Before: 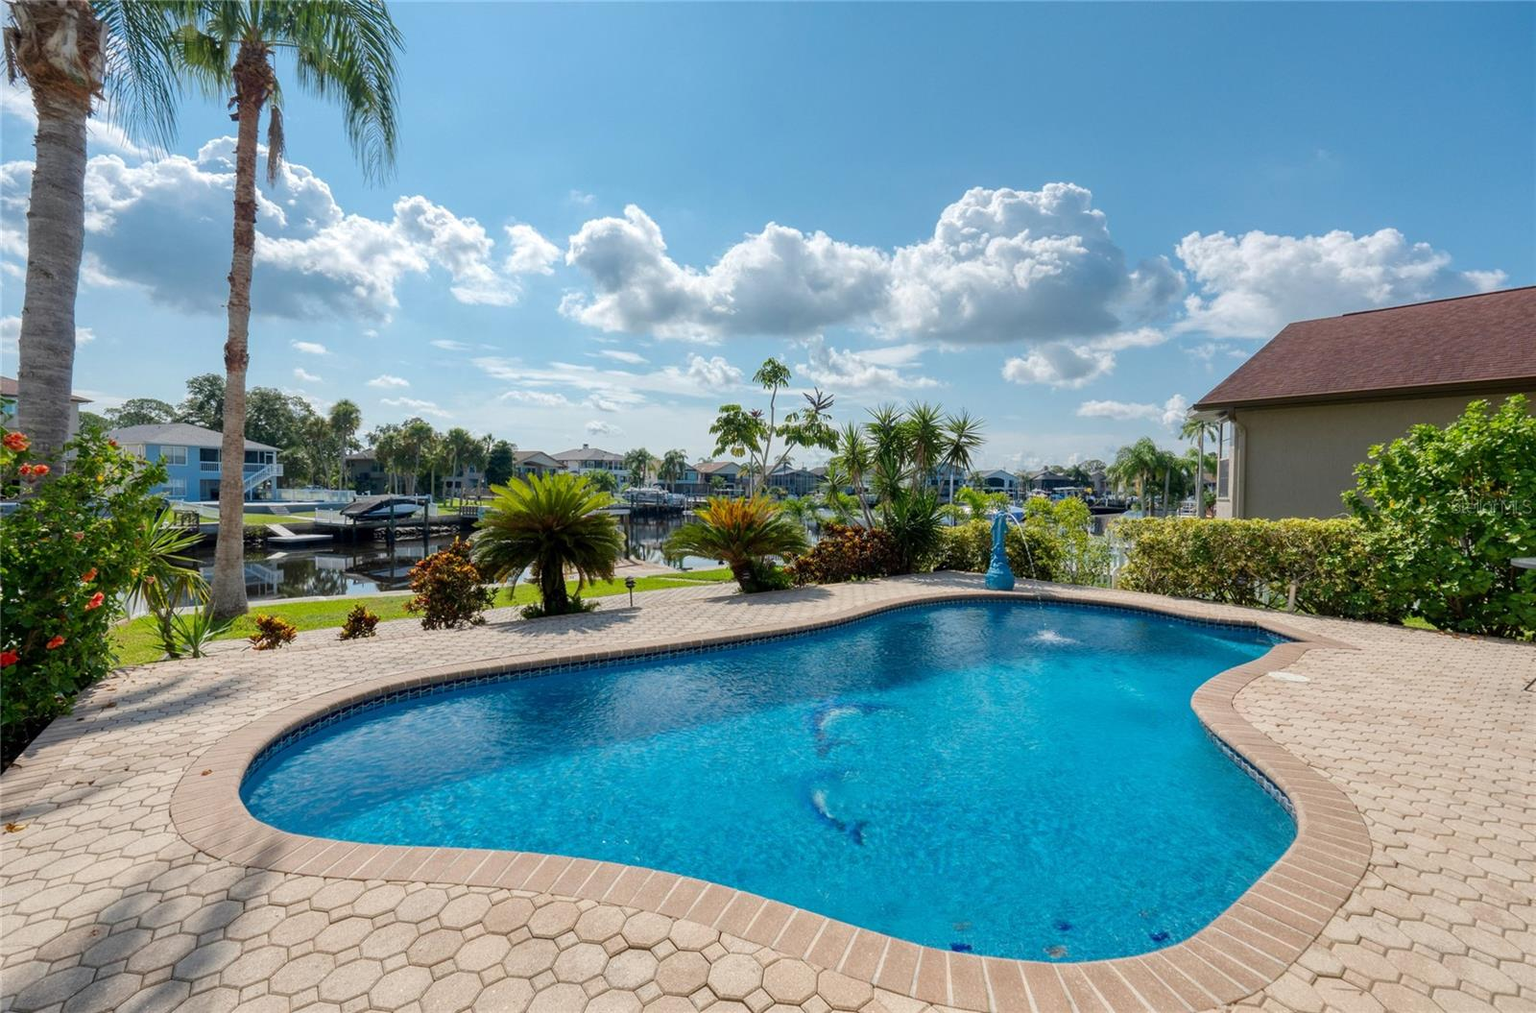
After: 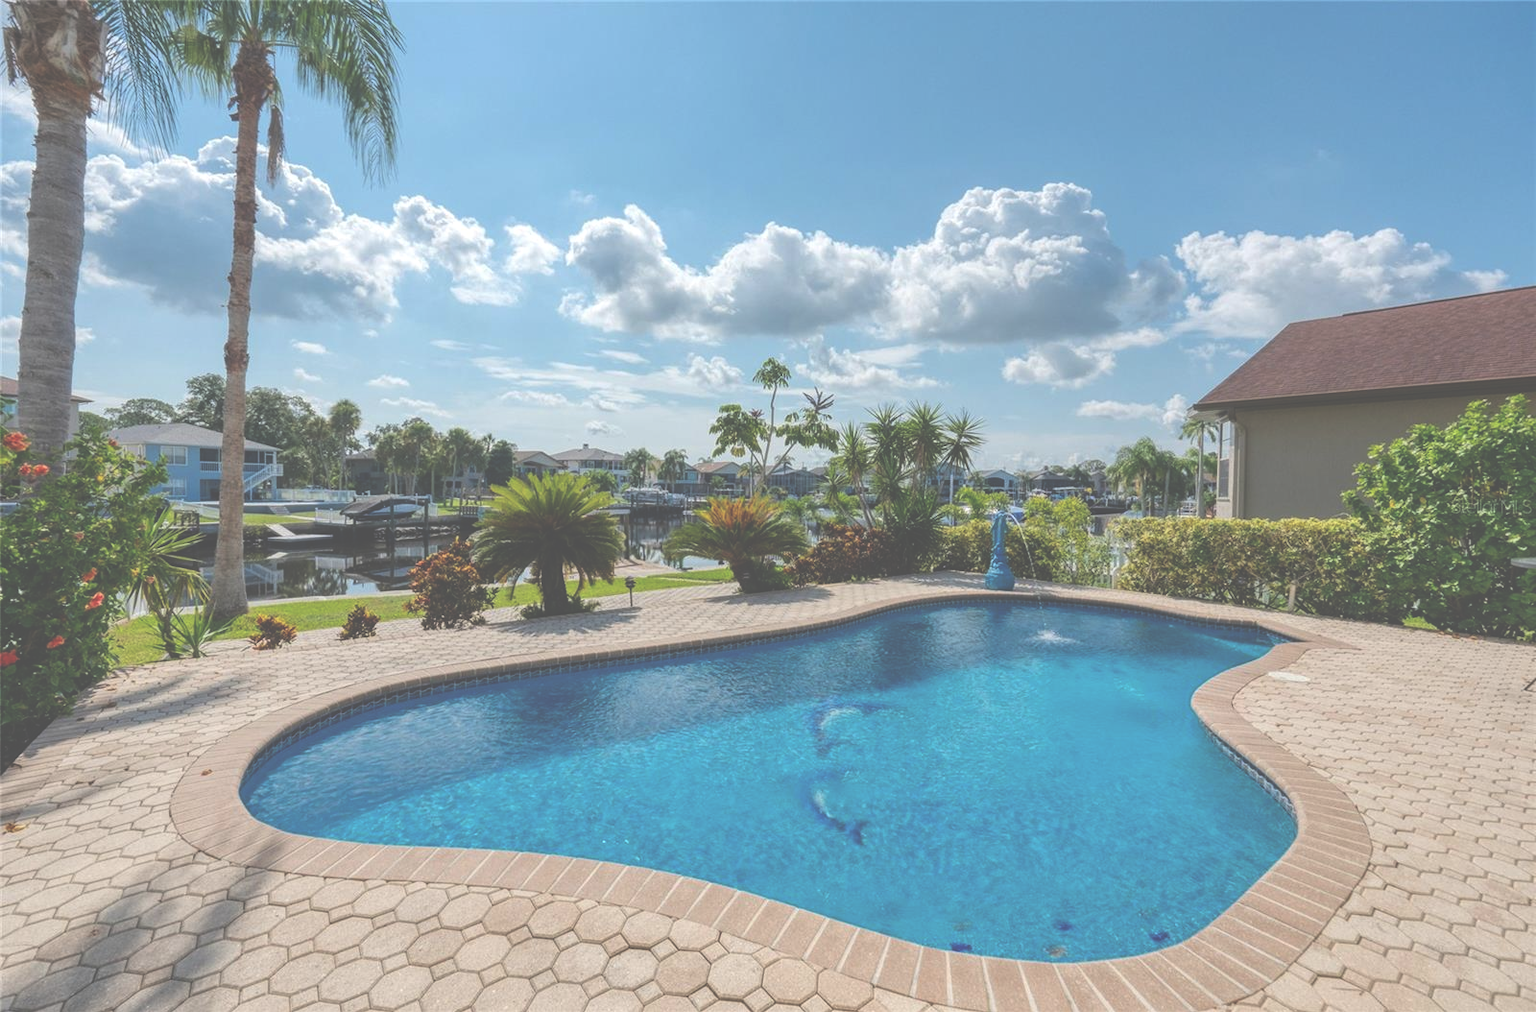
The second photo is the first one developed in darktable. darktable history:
exposure: black level correction -0.087, compensate highlight preservation false
local contrast: detail 110%
